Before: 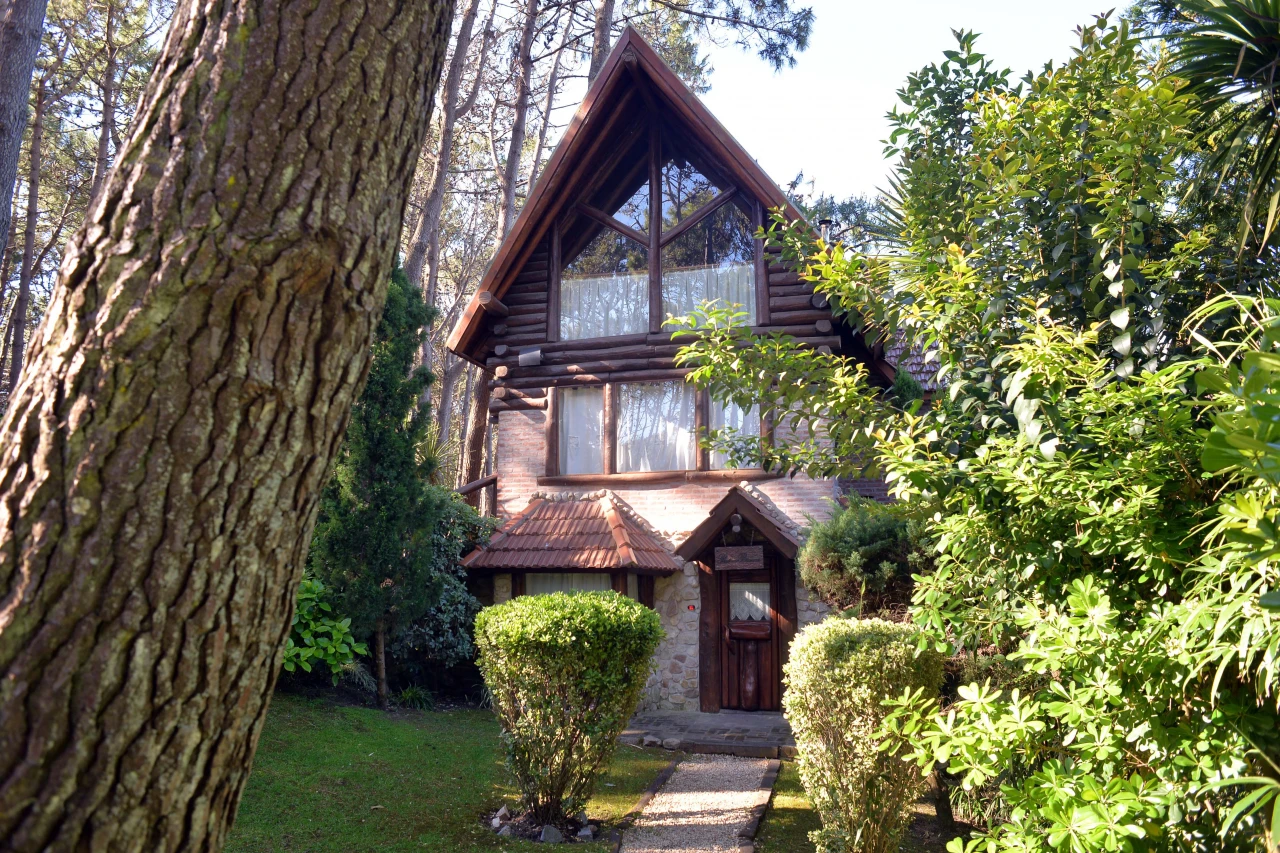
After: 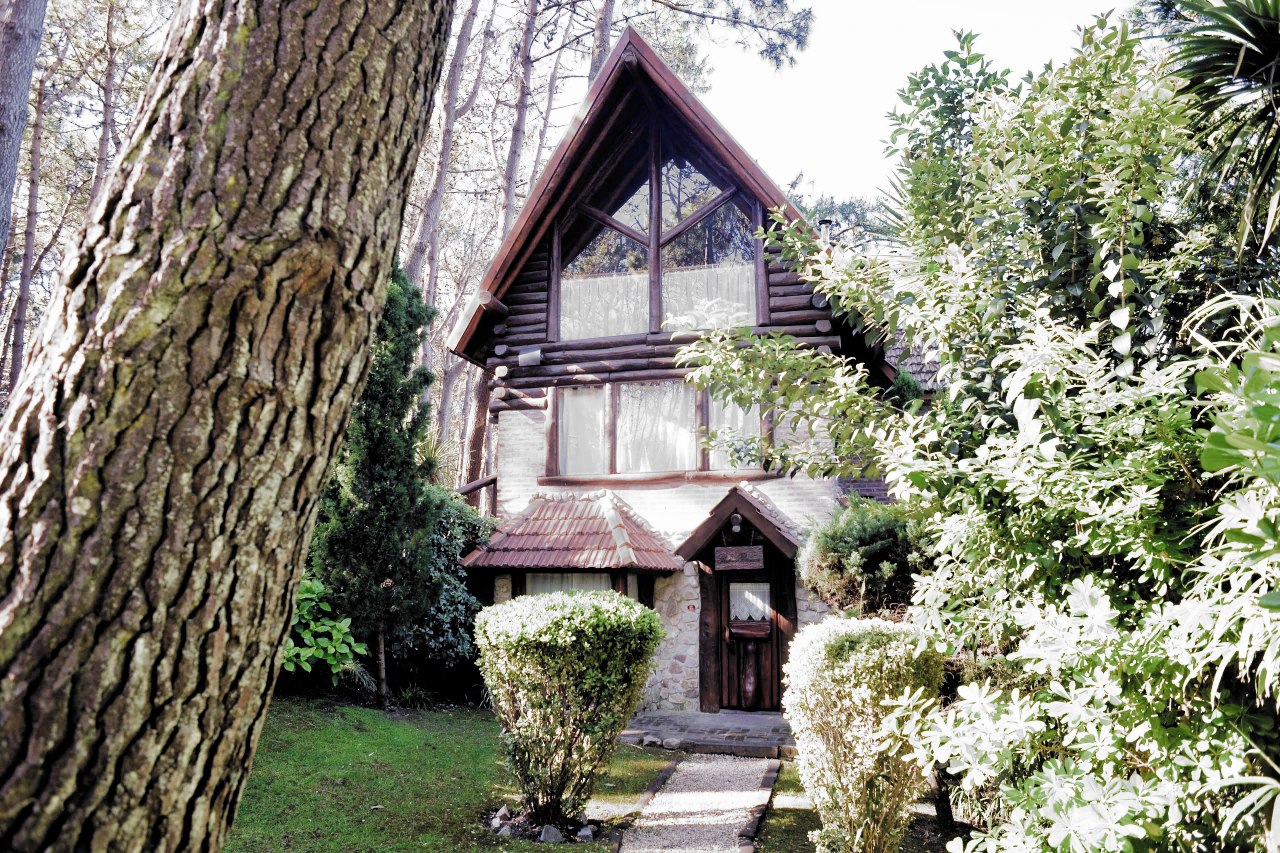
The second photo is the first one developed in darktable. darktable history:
filmic rgb: black relative exposure -5.04 EV, white relative exposure 3.97 EV, hardness 2.89, contrast 1.299, highlights saturation mix -31.46%, add noise in highlights 0.001, preserve chrominance max RGB, color science v3 (2019), use custom middle-gray values true, iterations of high-quality reconstruction 0, contrast in highlights soft
exposure: black level correction 0.001, exposure 1.128 EV, compensate highlight preservation false
